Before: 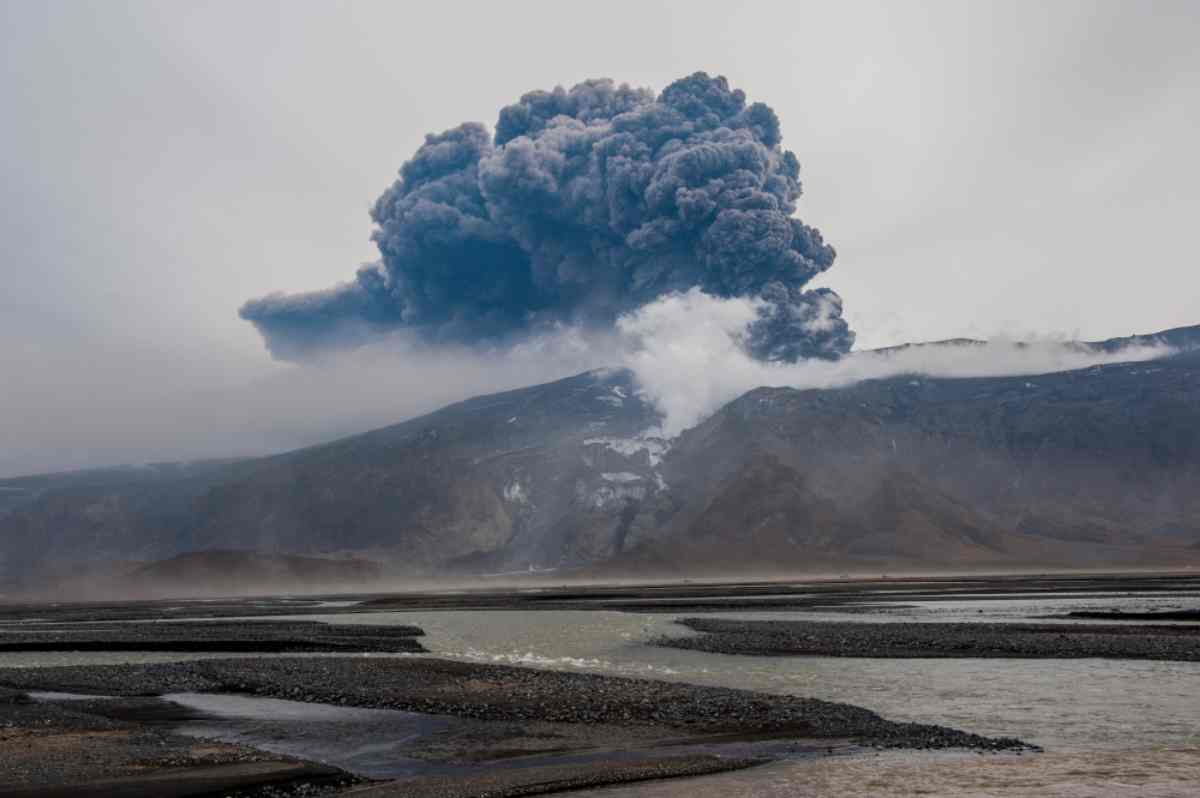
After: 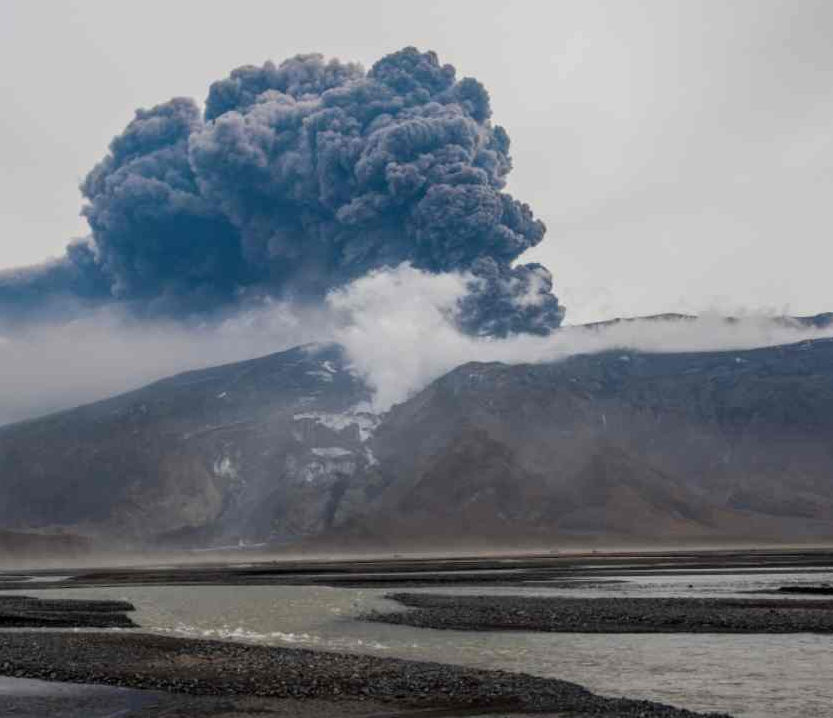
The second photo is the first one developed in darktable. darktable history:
crop and rotate: left 24.19%, top 3.251%, right 6.335%, bottom 6.684%
